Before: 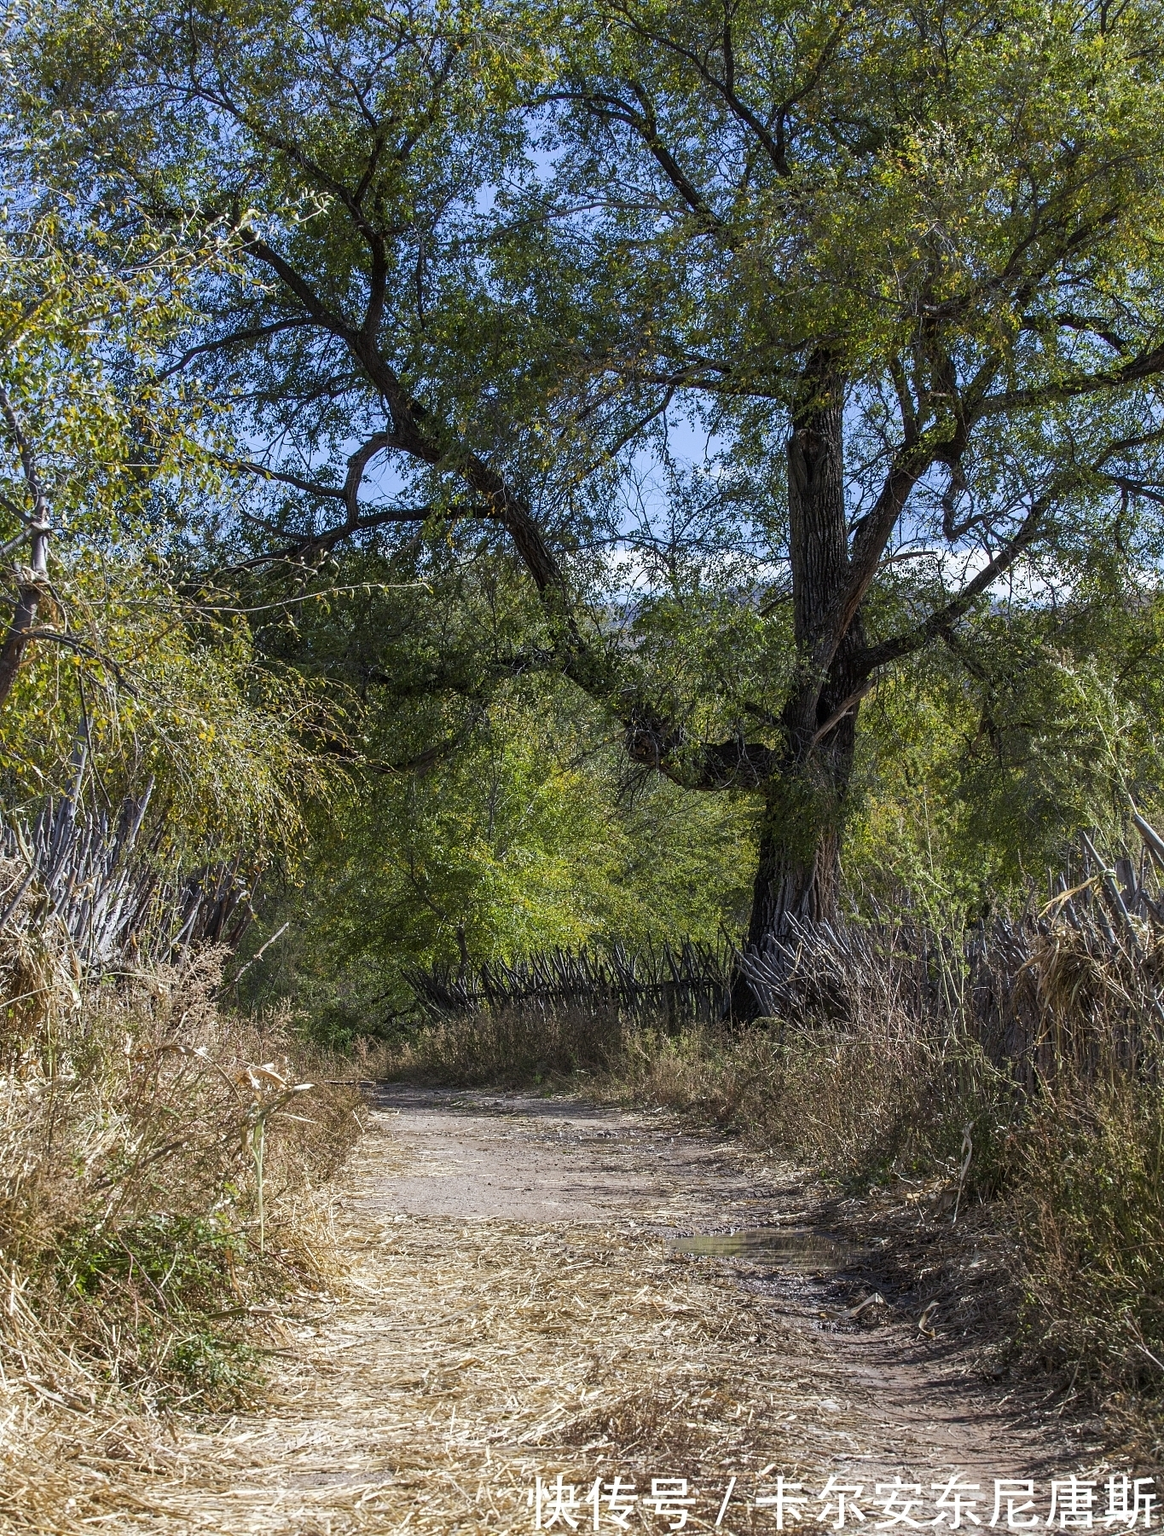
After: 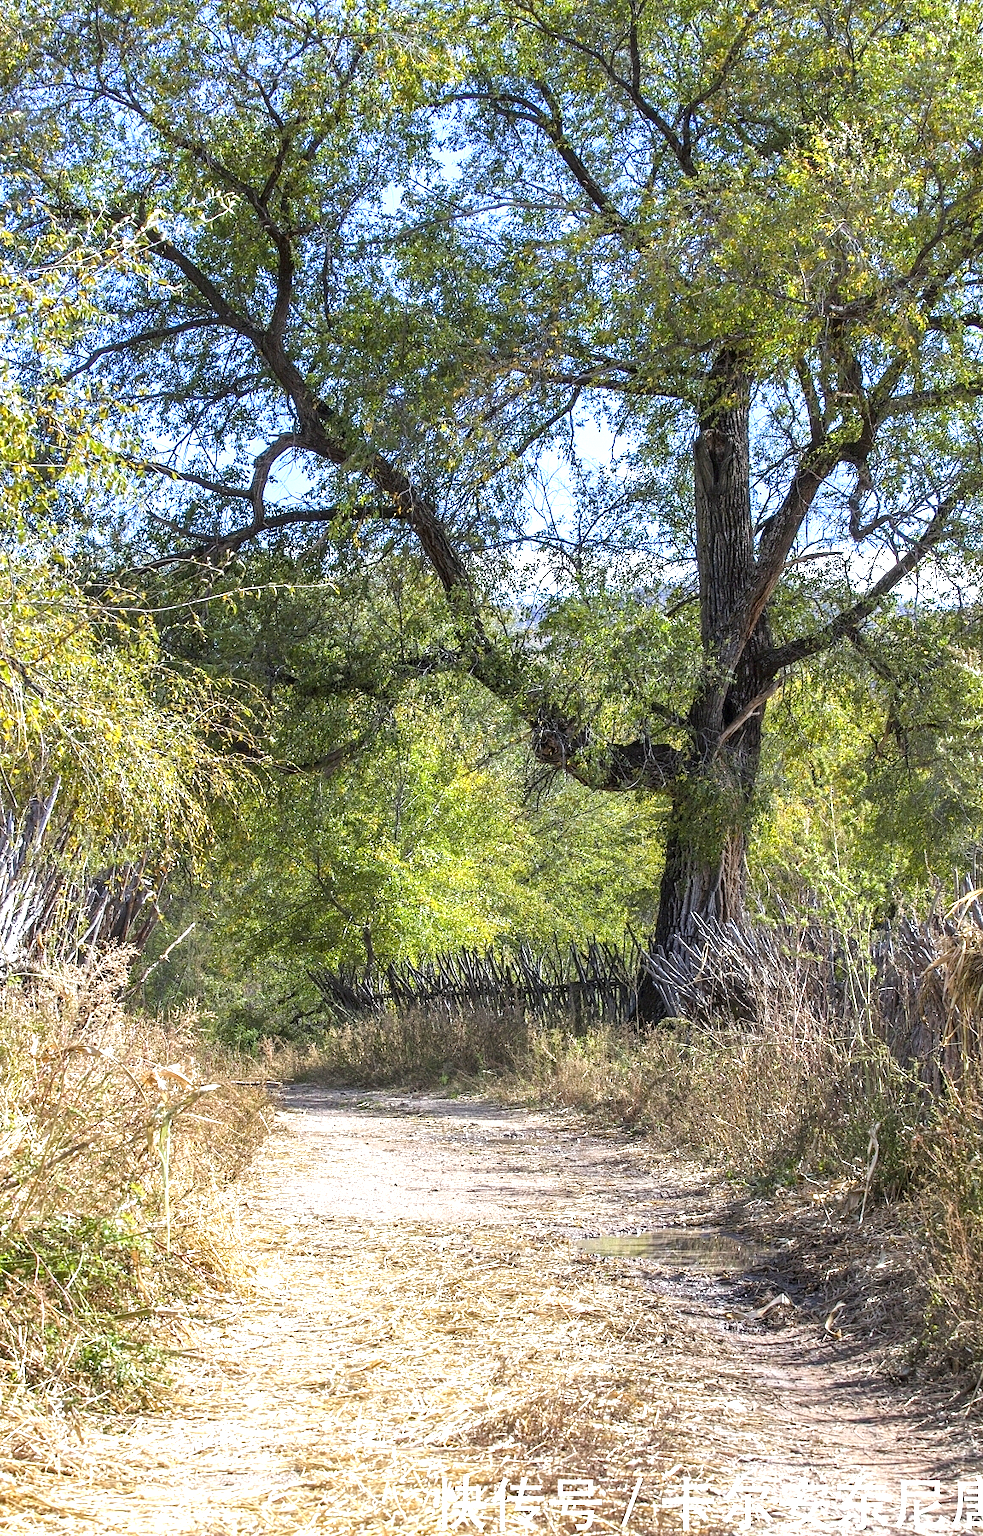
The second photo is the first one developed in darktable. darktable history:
color balance rgb: shadows lift › hue 87.05°, perceptual saturation grading › global saturation 0.998%, perceptual brilliance grading › mid-tones 10.672%, perceptual brilliance grading › shadows 14.755%
exposure: exposure 1.211 EV, compensate exposure bias true, compensate highlight preservation false
crop: left 8.065%, right 7.404%
